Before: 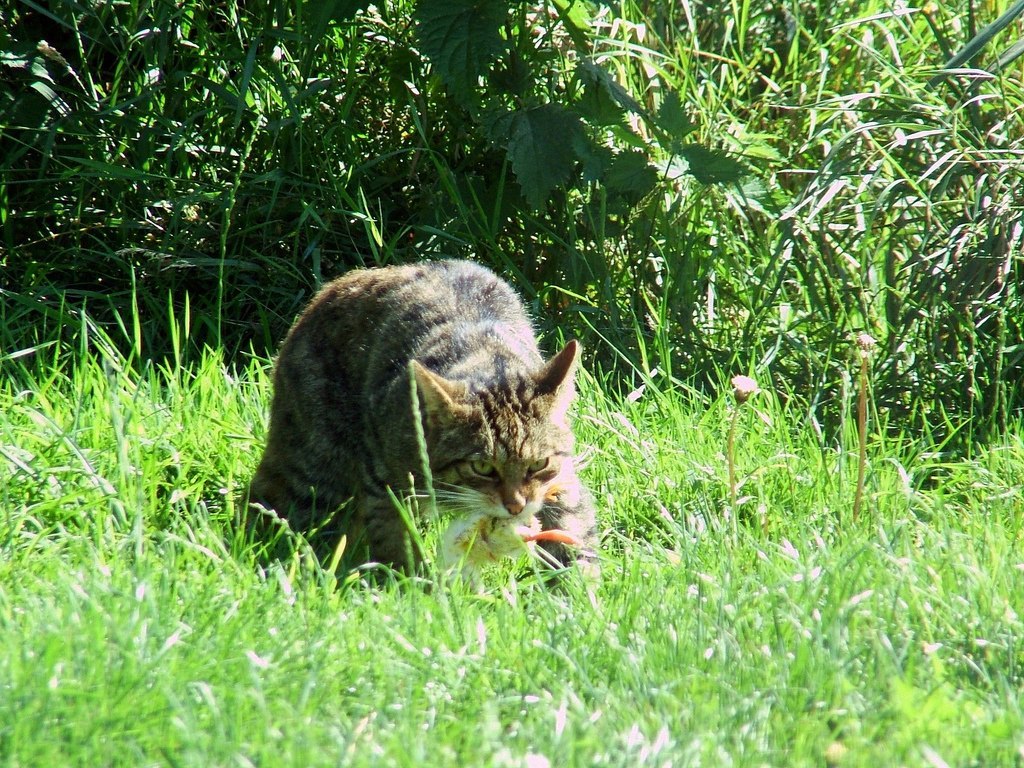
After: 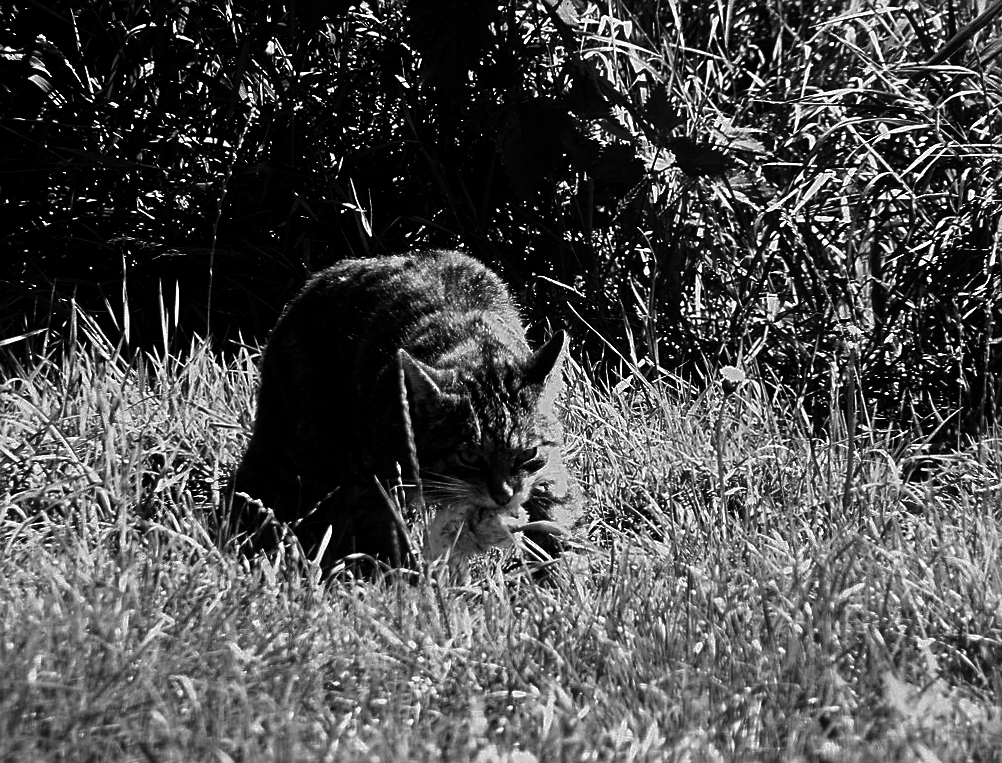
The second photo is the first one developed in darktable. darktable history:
sharpen: on, module defaults
contrast brightness saturation: contrast 0.02, brightness -1, saturation -1
rotate and perspective: rotation 0.226°, lens shift (vertical) -0.042, crop left 0.023, crop right 0.982, crop top 0.006, crop bottom 0.994
